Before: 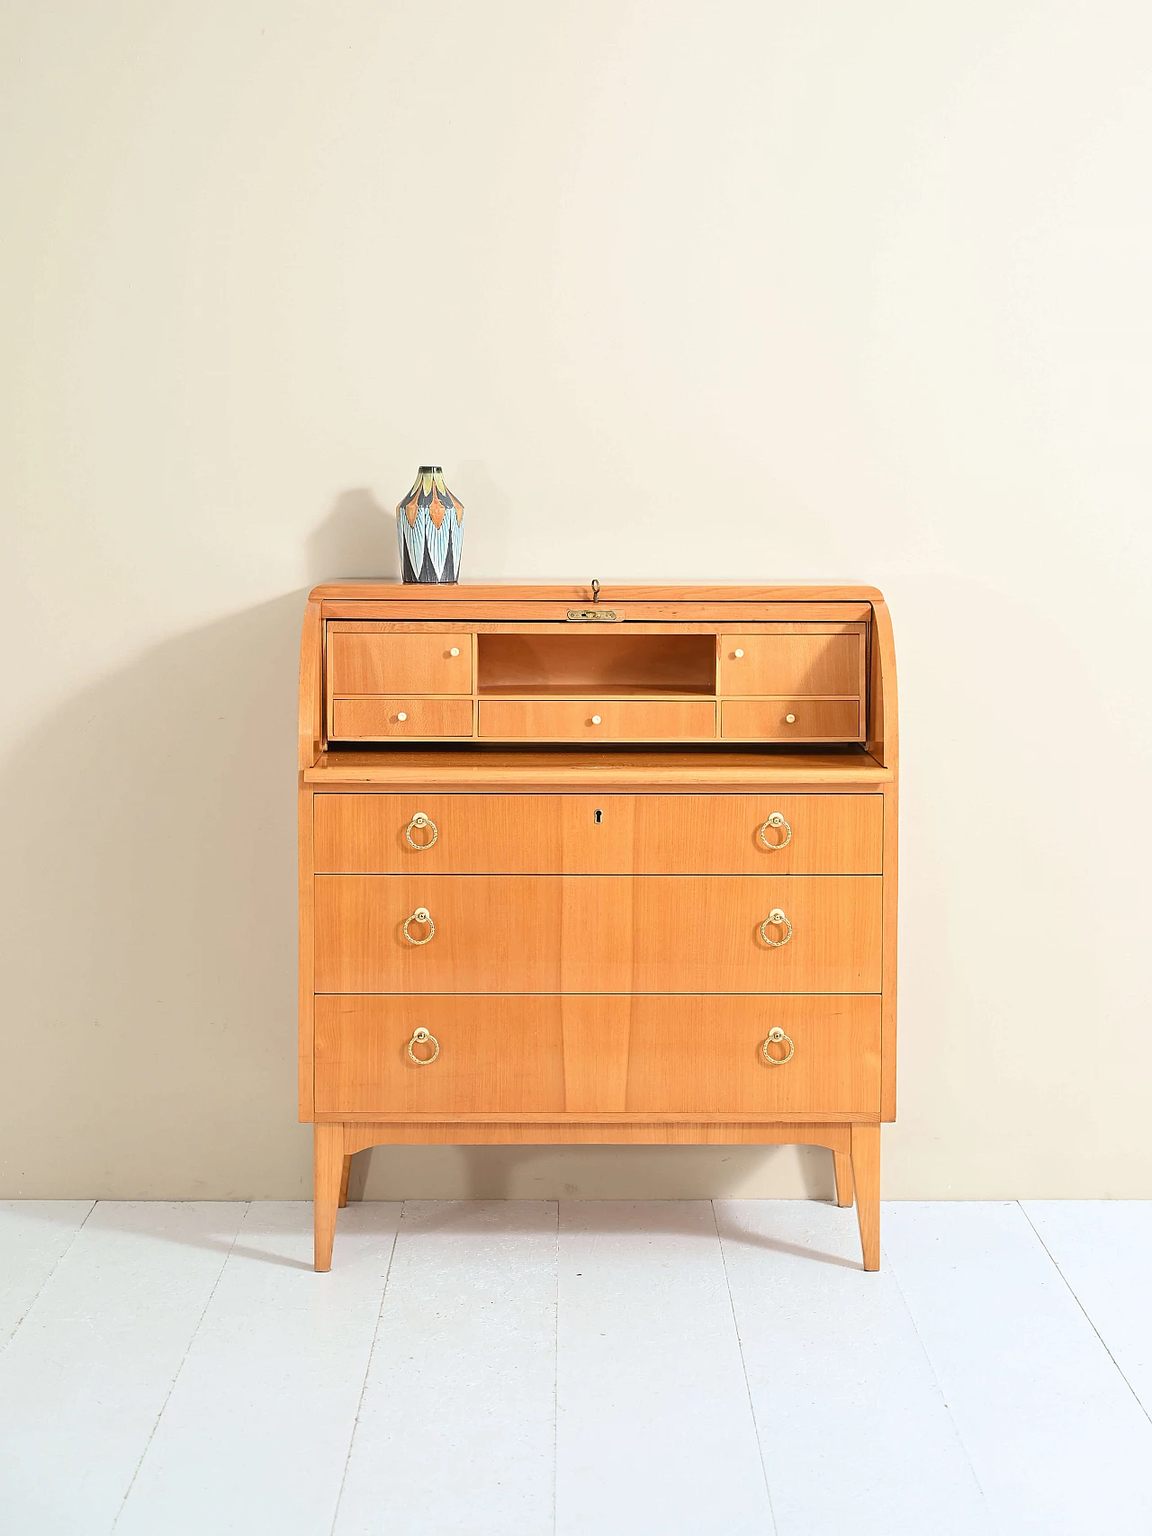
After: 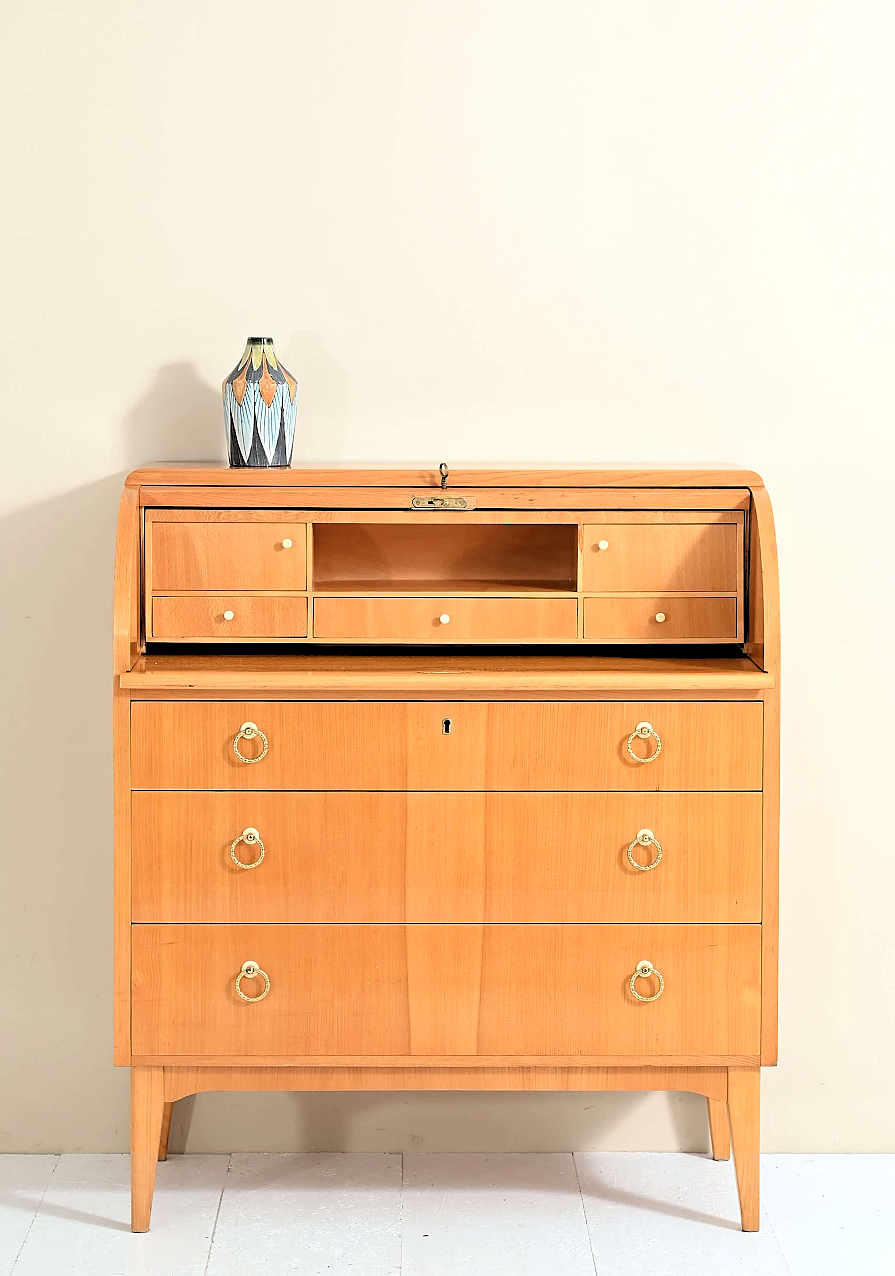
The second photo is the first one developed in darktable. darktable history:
crop and rotate: left 17.046%, top 10.659%, right 12.989%, bottom 14.553%
rgb levels: levels [[0.029, 0.461, 0.922], [0, 0.5, 1], [0, 0.5, 1]]
